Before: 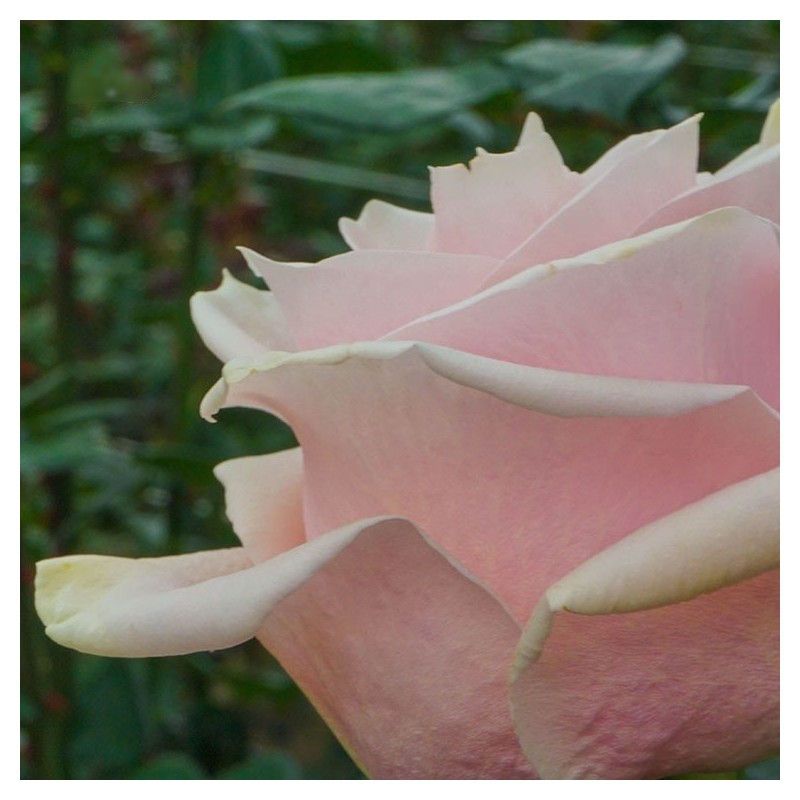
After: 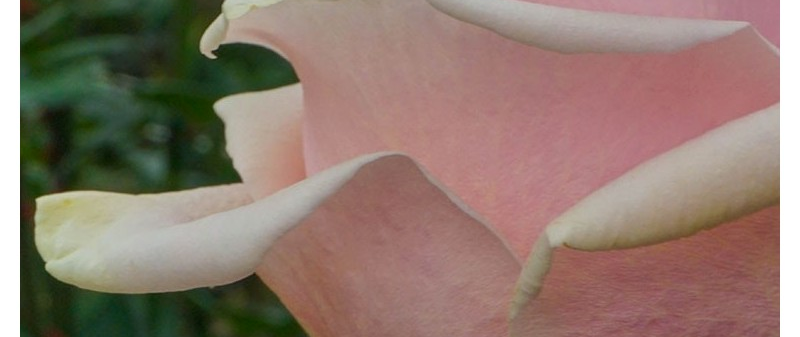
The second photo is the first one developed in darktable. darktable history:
crop: top 45.62%, bottom 12.238%
exposure: black level correction 0.002, compensate highlight preservation false
